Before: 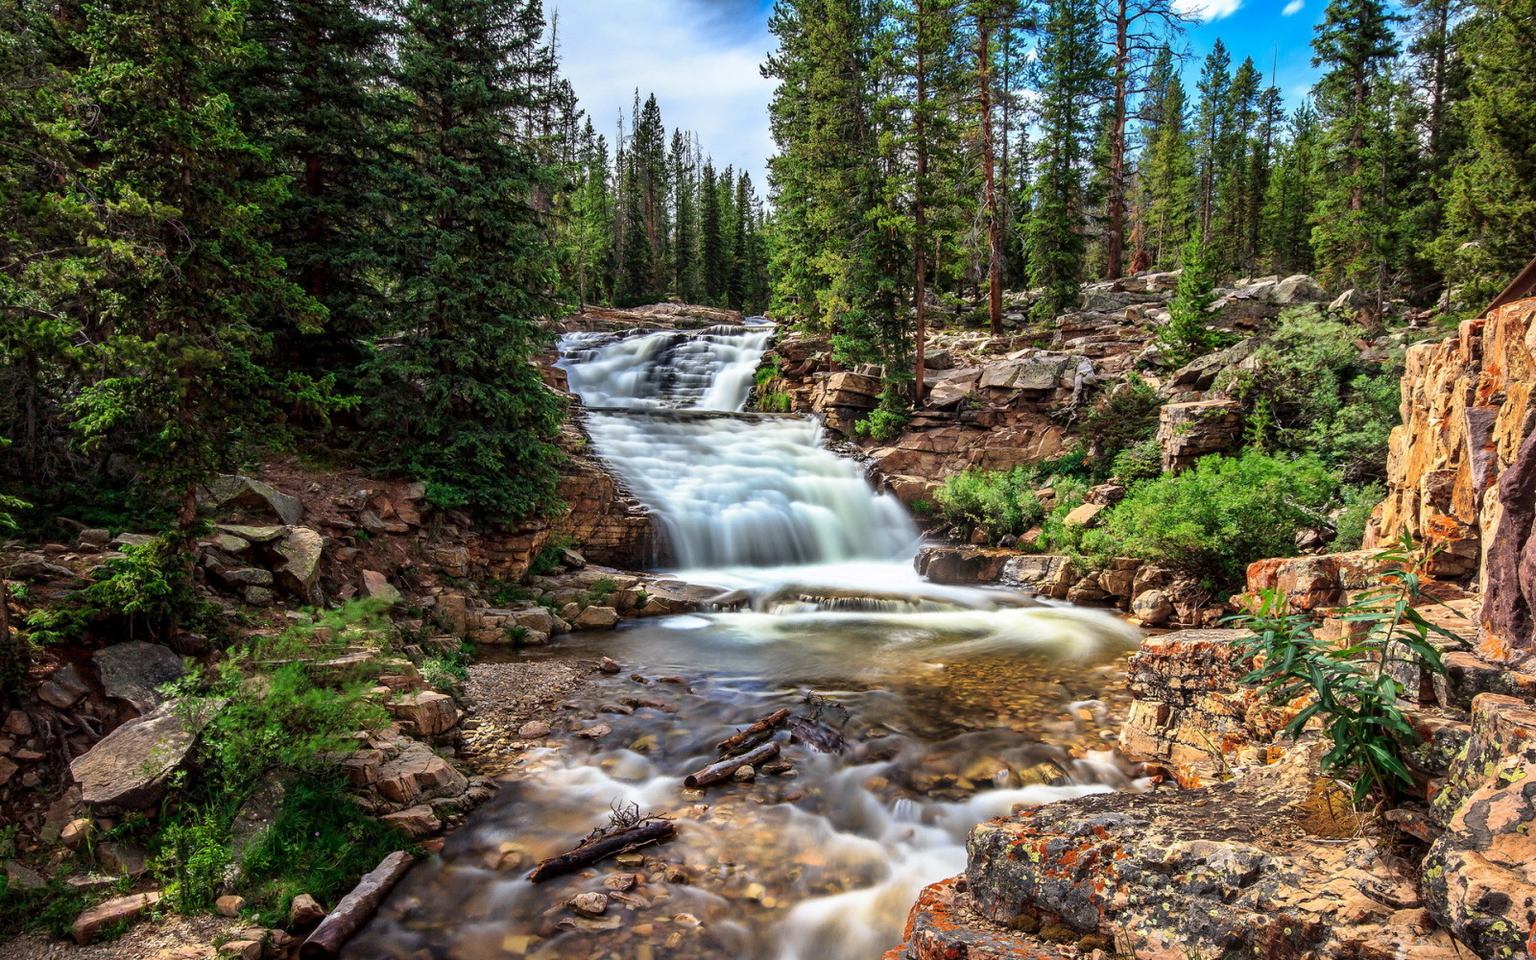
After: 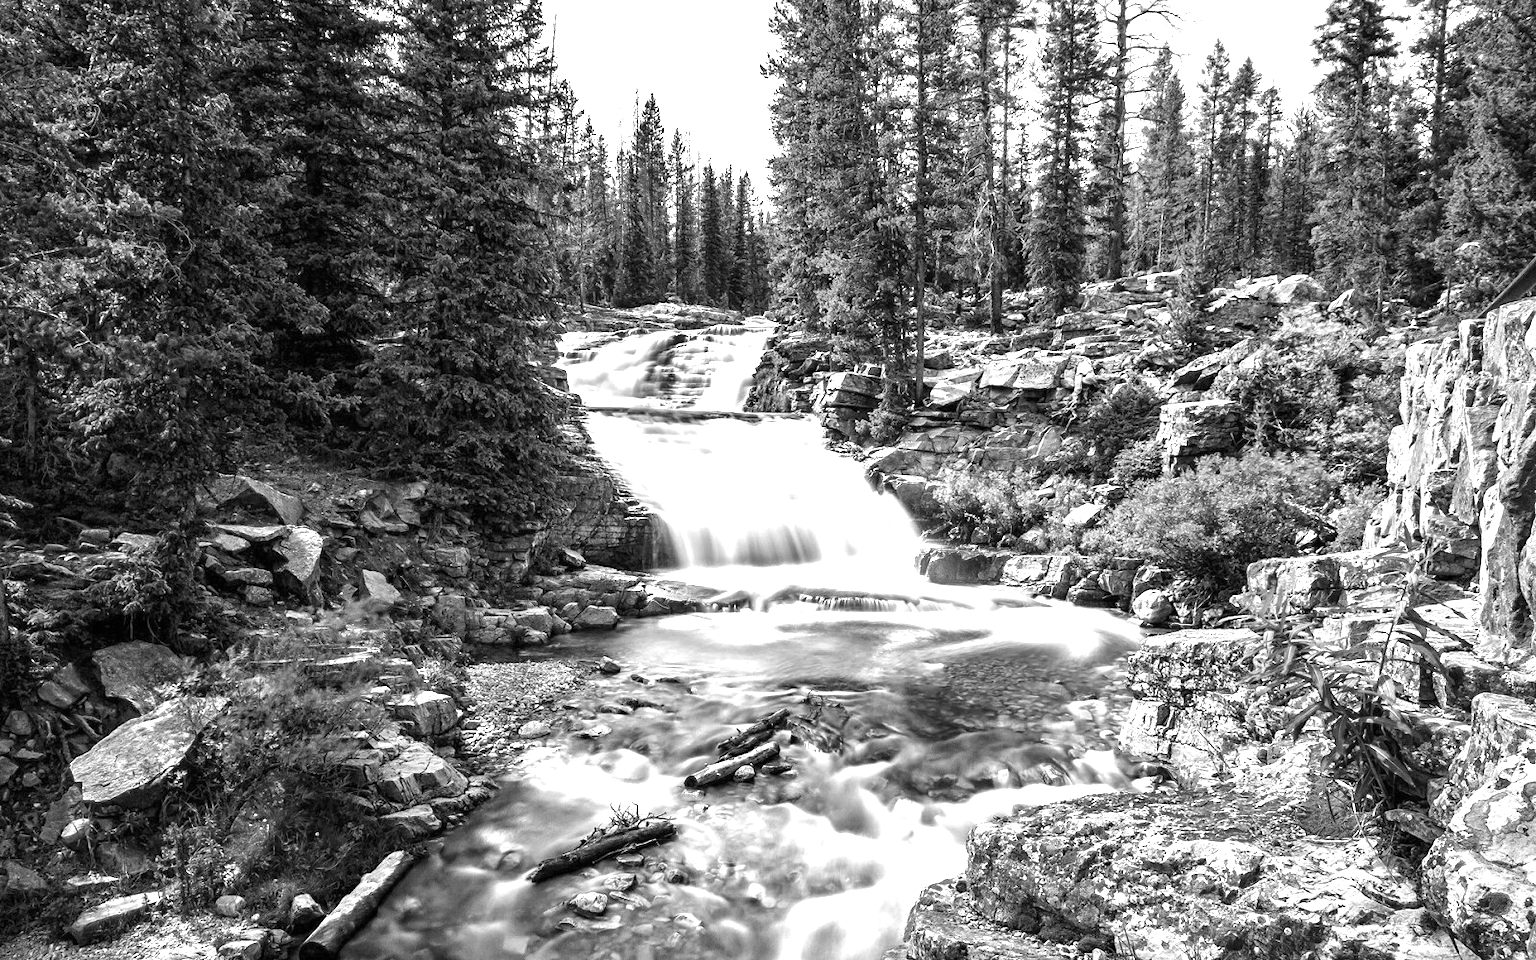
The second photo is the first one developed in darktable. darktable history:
exposure: black level correction 0, exposure 1 EV, compensate exposure bias true, compensate highlight preservation false
color calibration: output gray [0.25, 0.35, 0.4, 0], x 0.383, y 0.372, temperature 3905.17 K
white balance: red 0.766, blue 1.537
